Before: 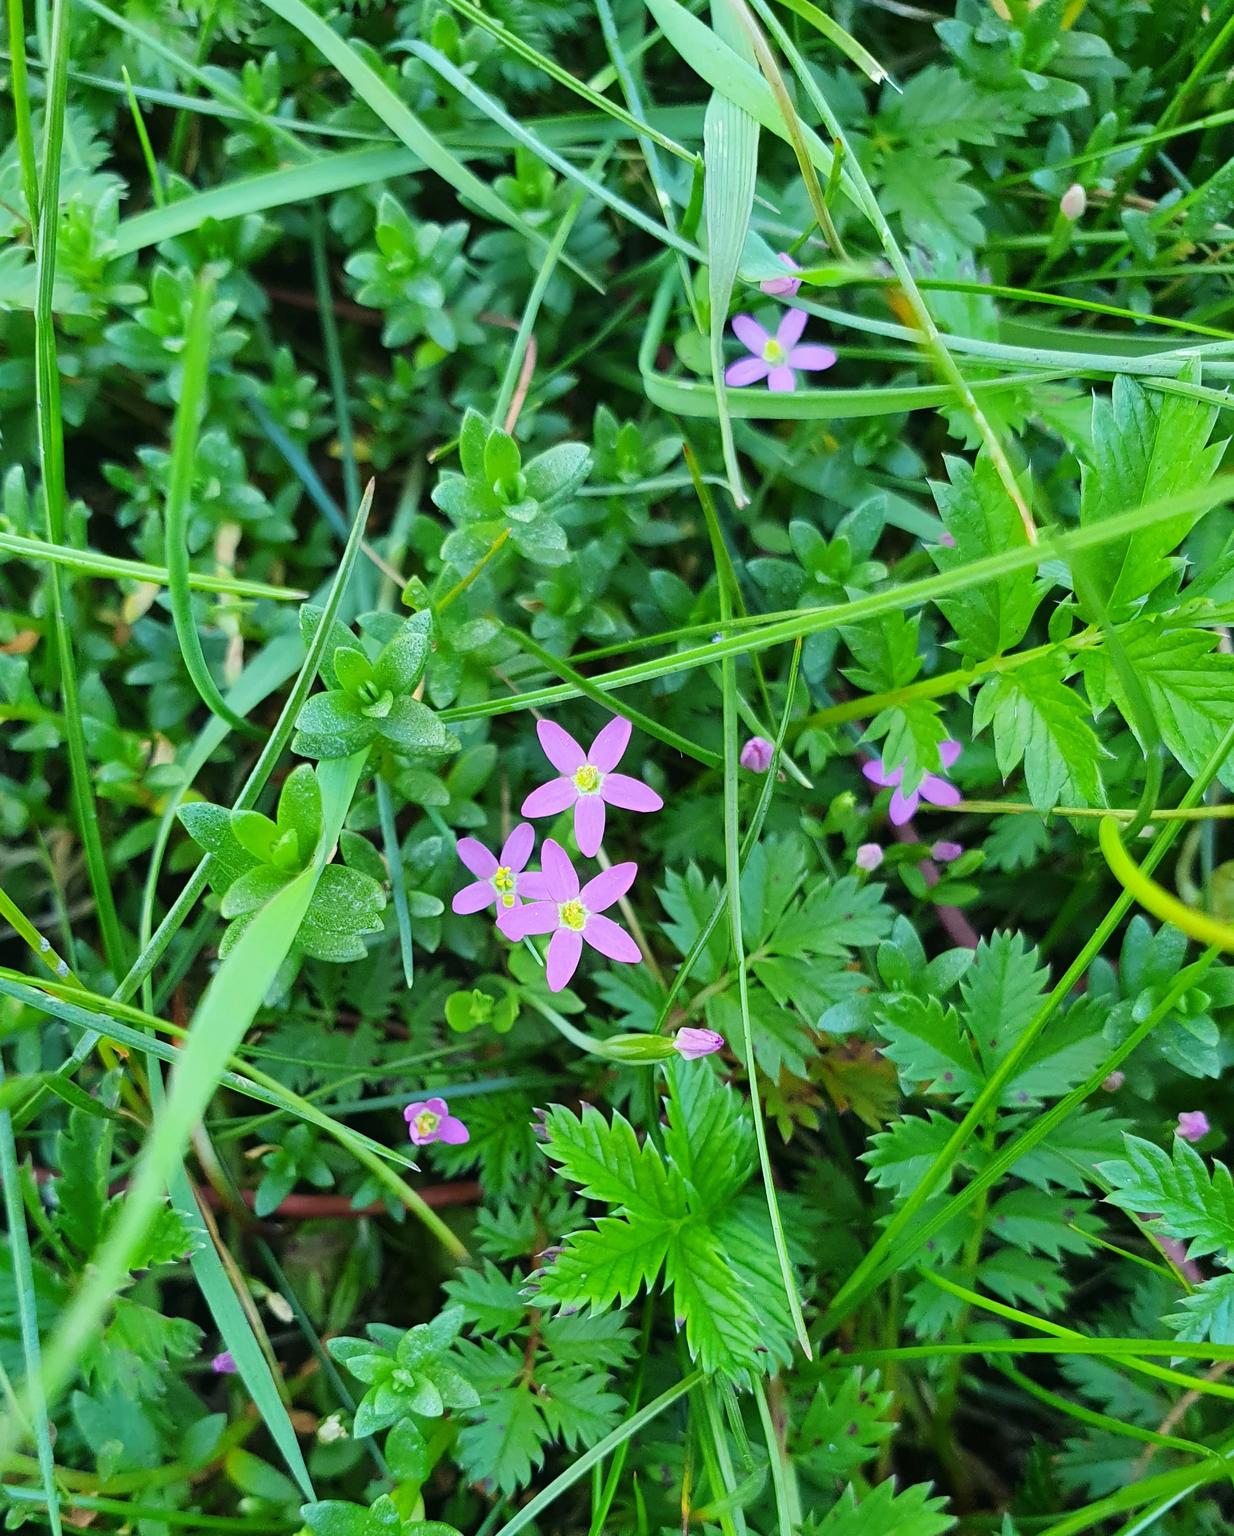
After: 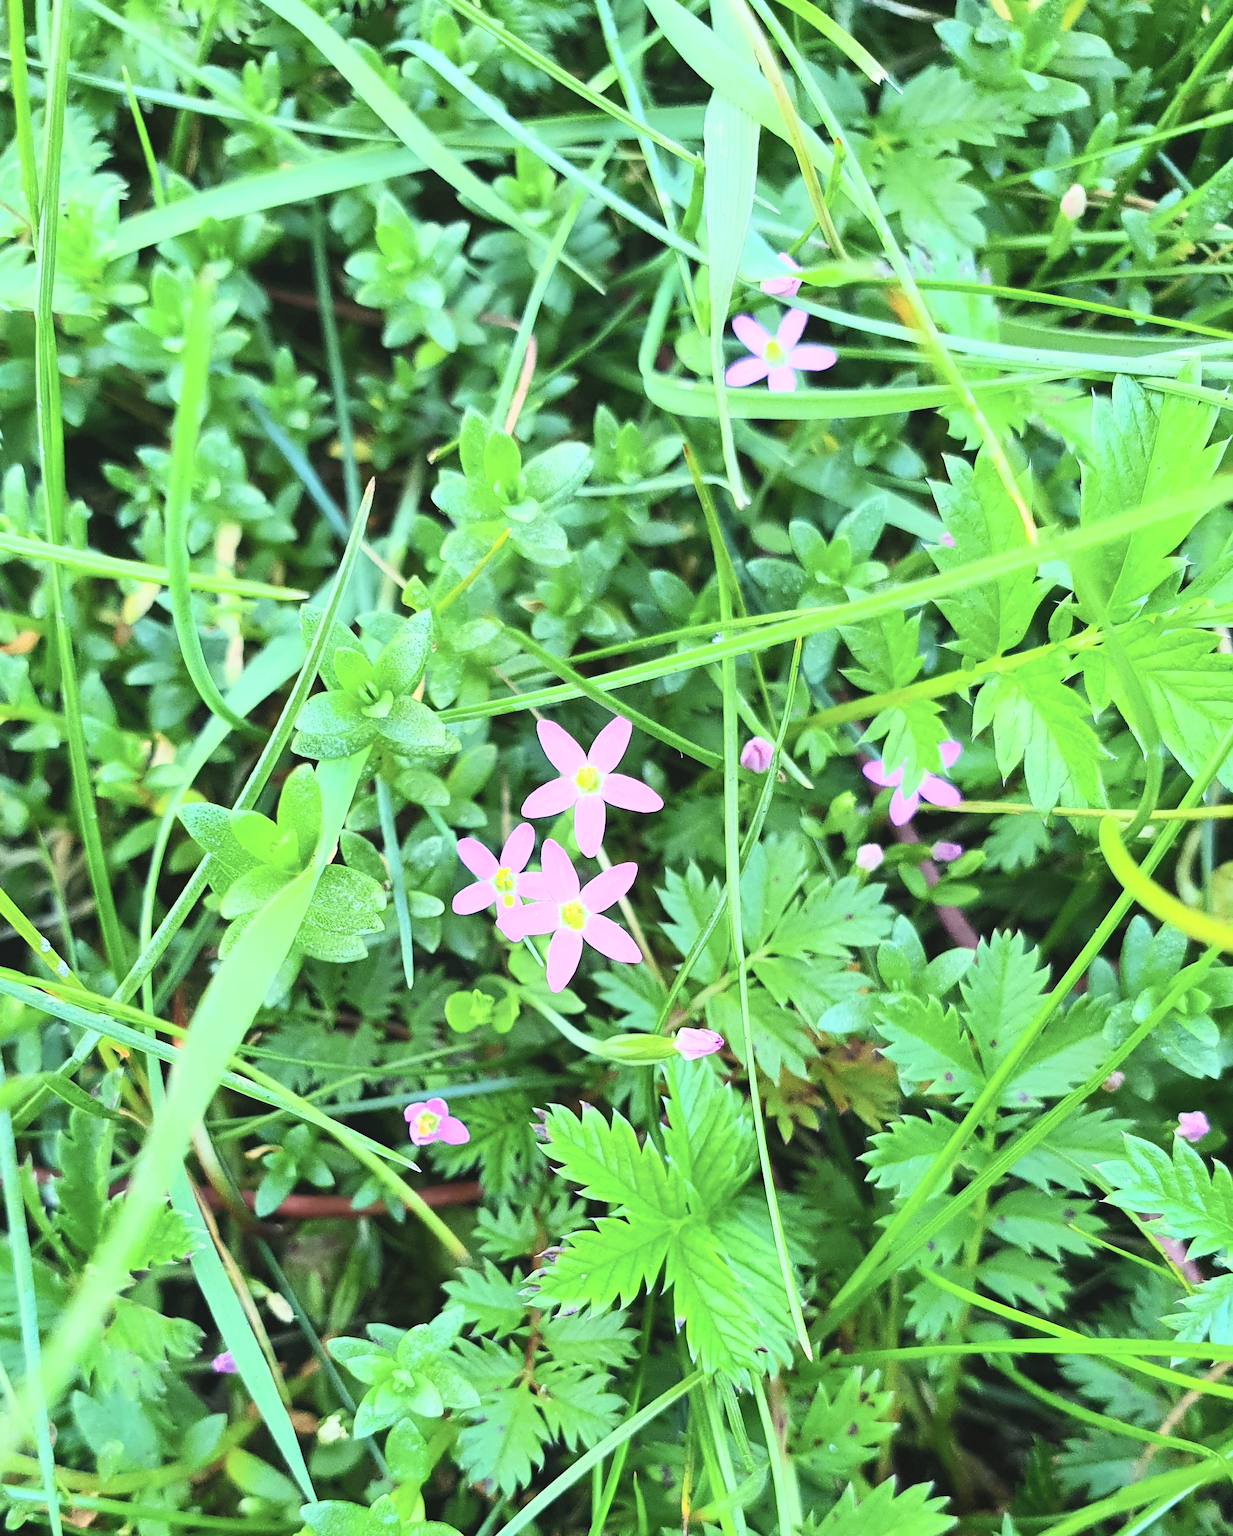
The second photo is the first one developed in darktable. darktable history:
contrast brightness saturation: contrast 0.371, brightness 0.52
